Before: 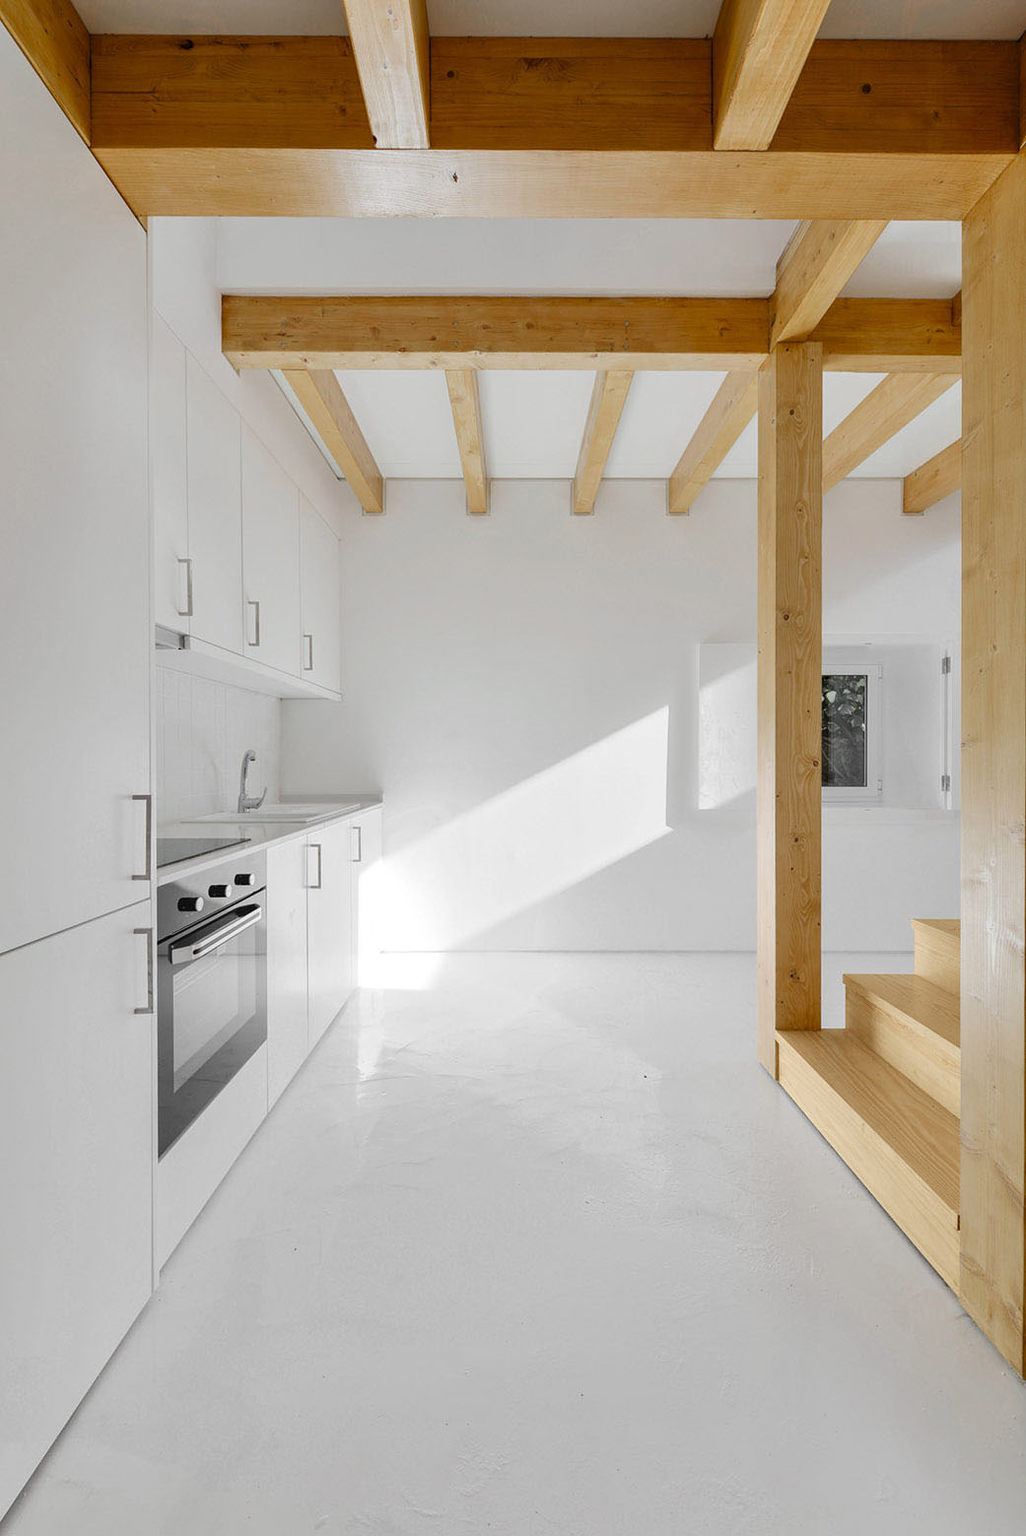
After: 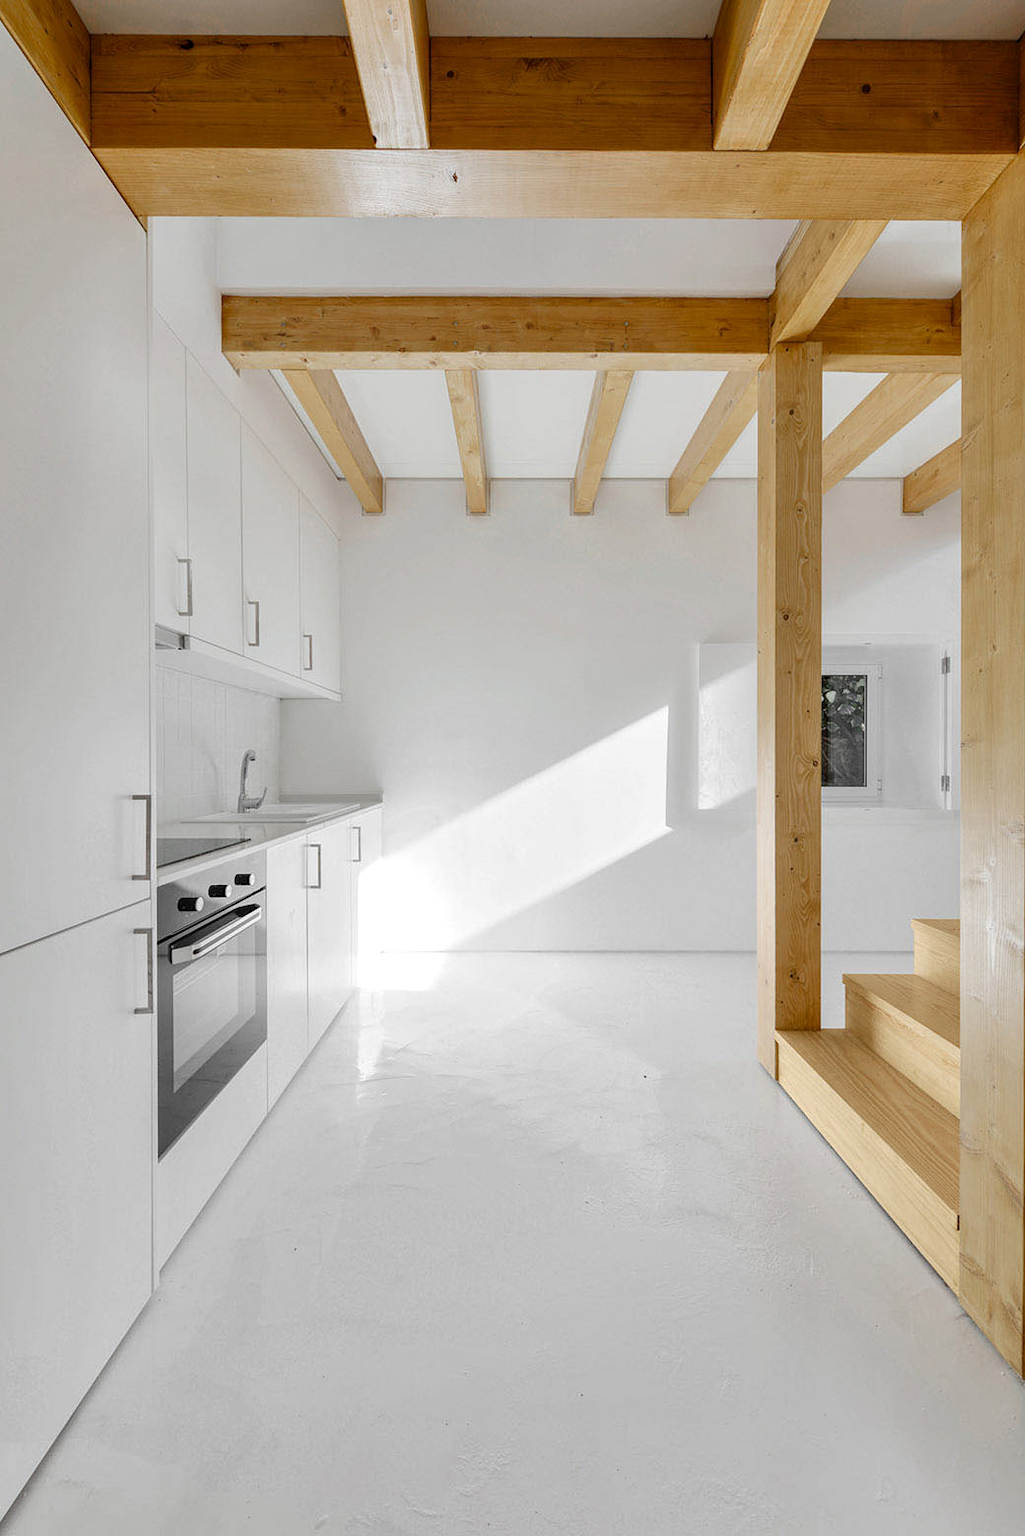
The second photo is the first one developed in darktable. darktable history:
local contrast: highlights 104%, shadows 97%, detail 131%, midtone range 0.2
